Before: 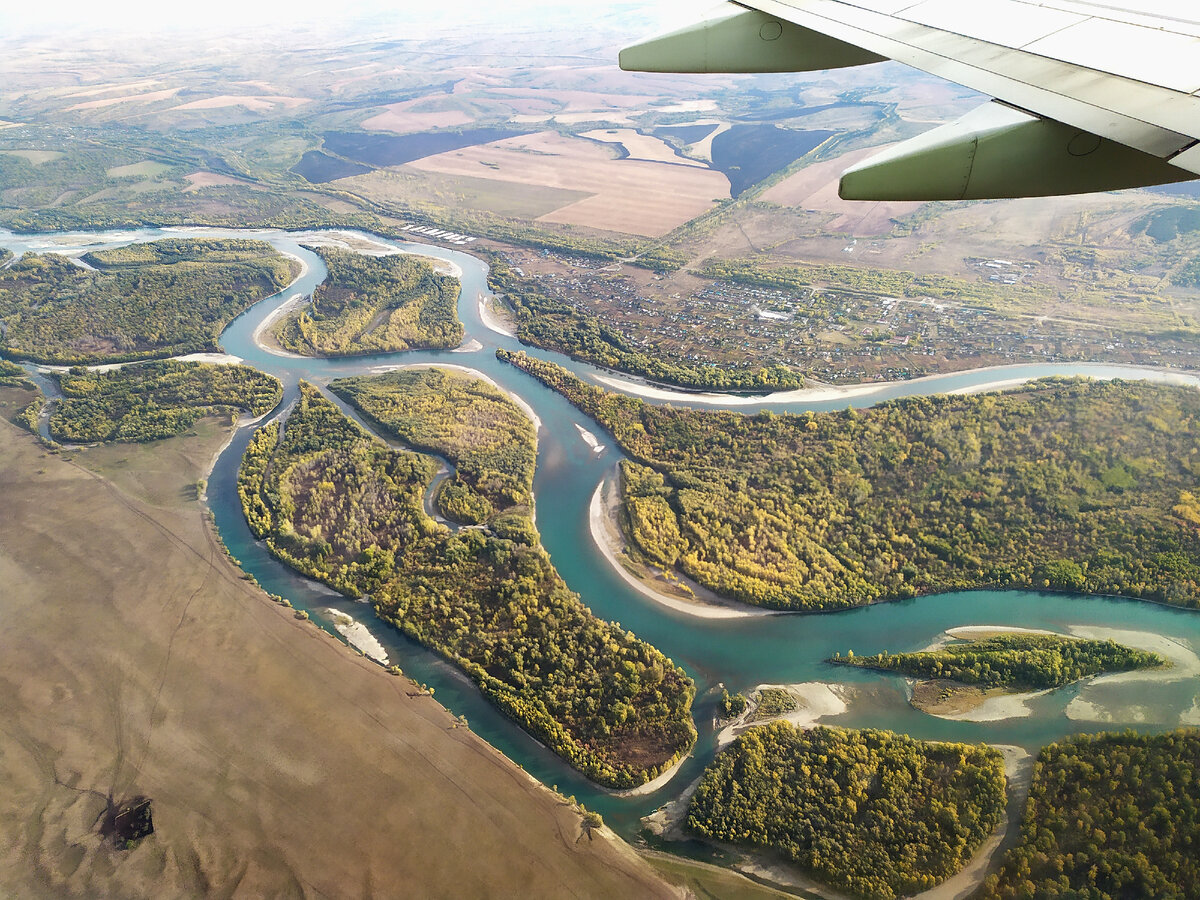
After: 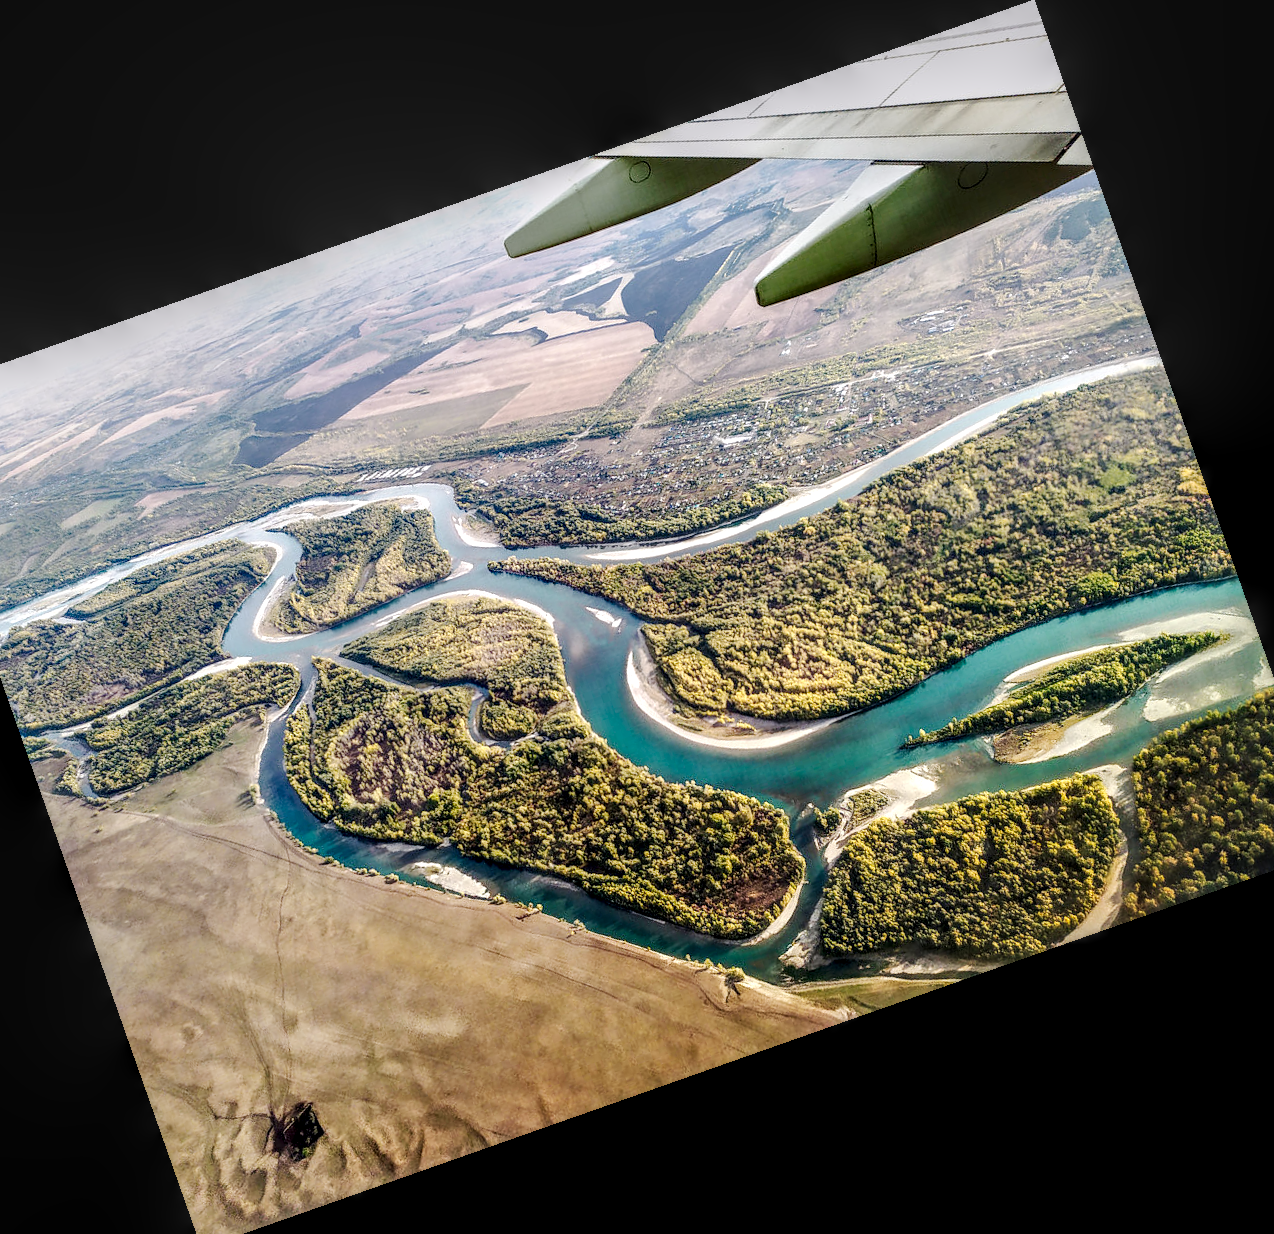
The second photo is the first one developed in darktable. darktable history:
tone curve: curves: ch0 [(0, 0) (0.003, 0.002) (0.011, 0.009) (0.025, 0.018) (0.044, 0.03) (0.069, 0.043) (0.1, 0.057) (0.136, 0.079) (0.177, 0.125) (0.224, 0.178) (0.277, 0.255) (0.335, 0.341) (0.399, 0.443) (0.468, 0.553) (0.543, 0.644) (0.623, 0.718) (0.709, 0.779) (0.801, 0.849) (0.898, 0.929) (1, 1)], preserve colors none
local contrast: highlights 0%, shadows 0%, detail 182%
crop and rotate: angle 19.43°, left 6.812%, right 4.125%, bottom 1.087%
white balance: red 1.009, blue 1.027
